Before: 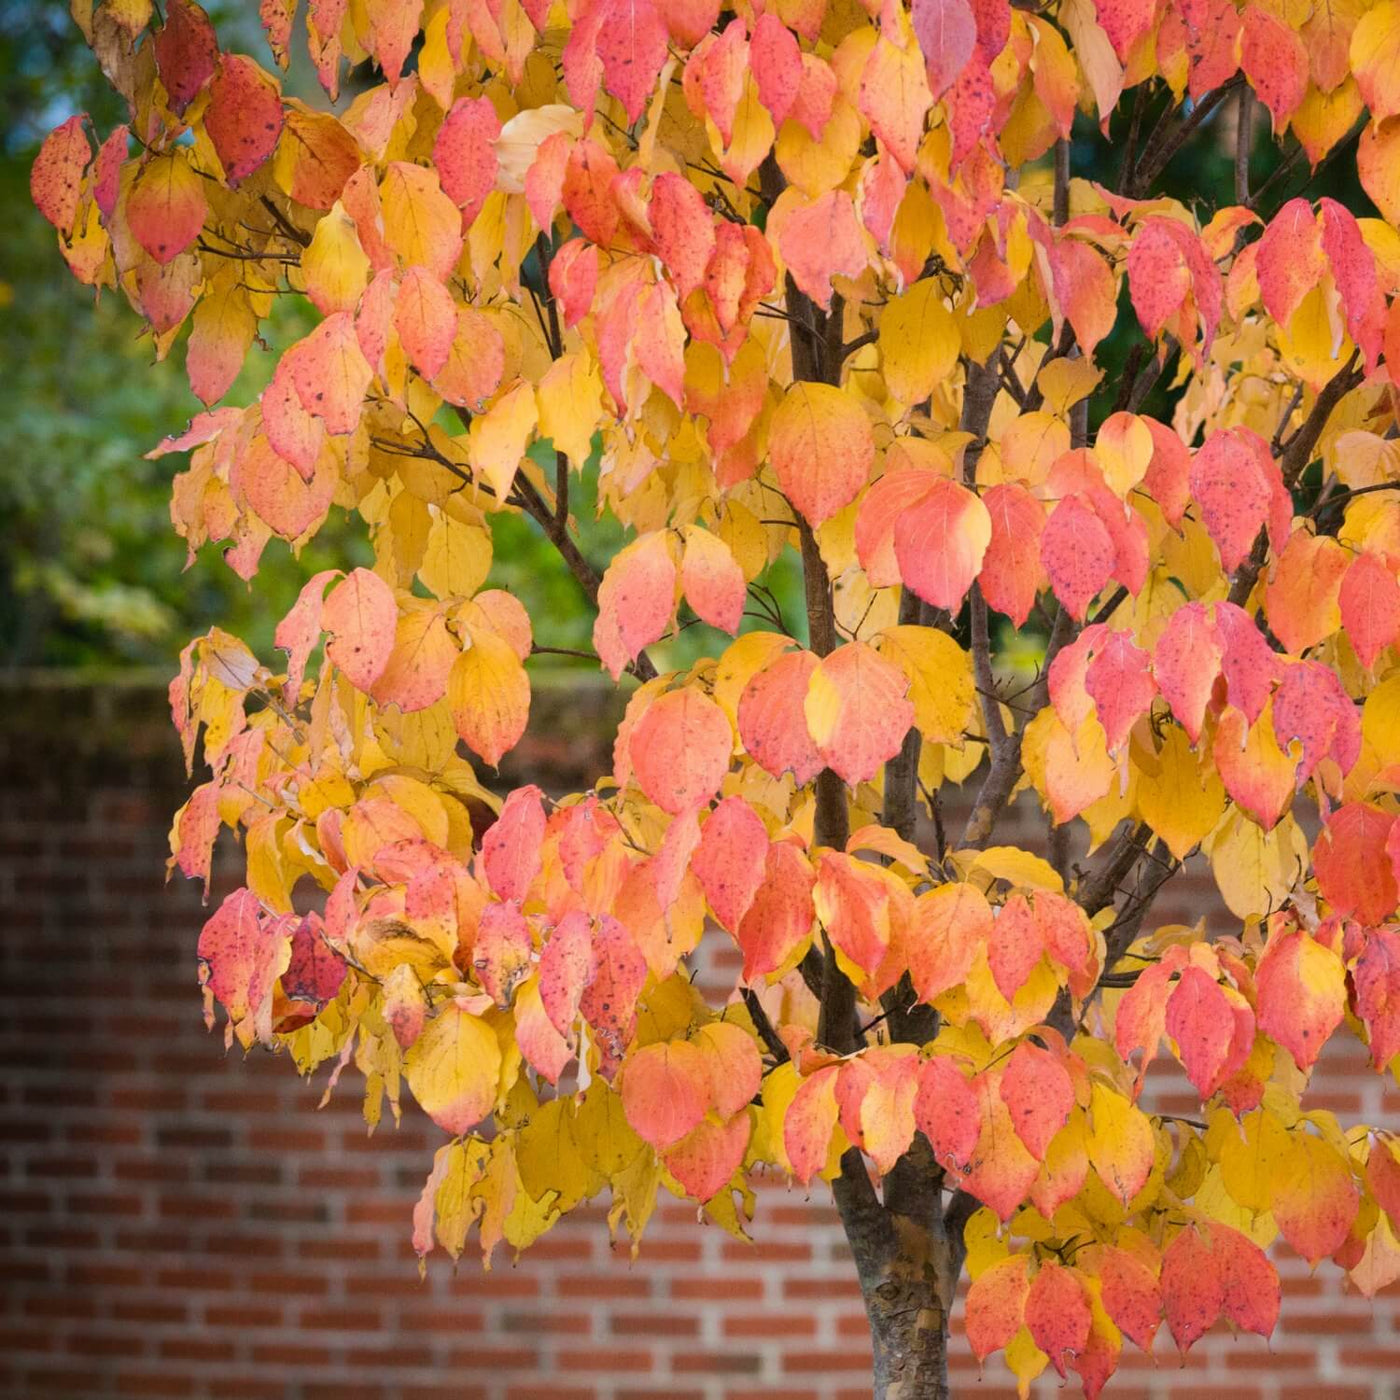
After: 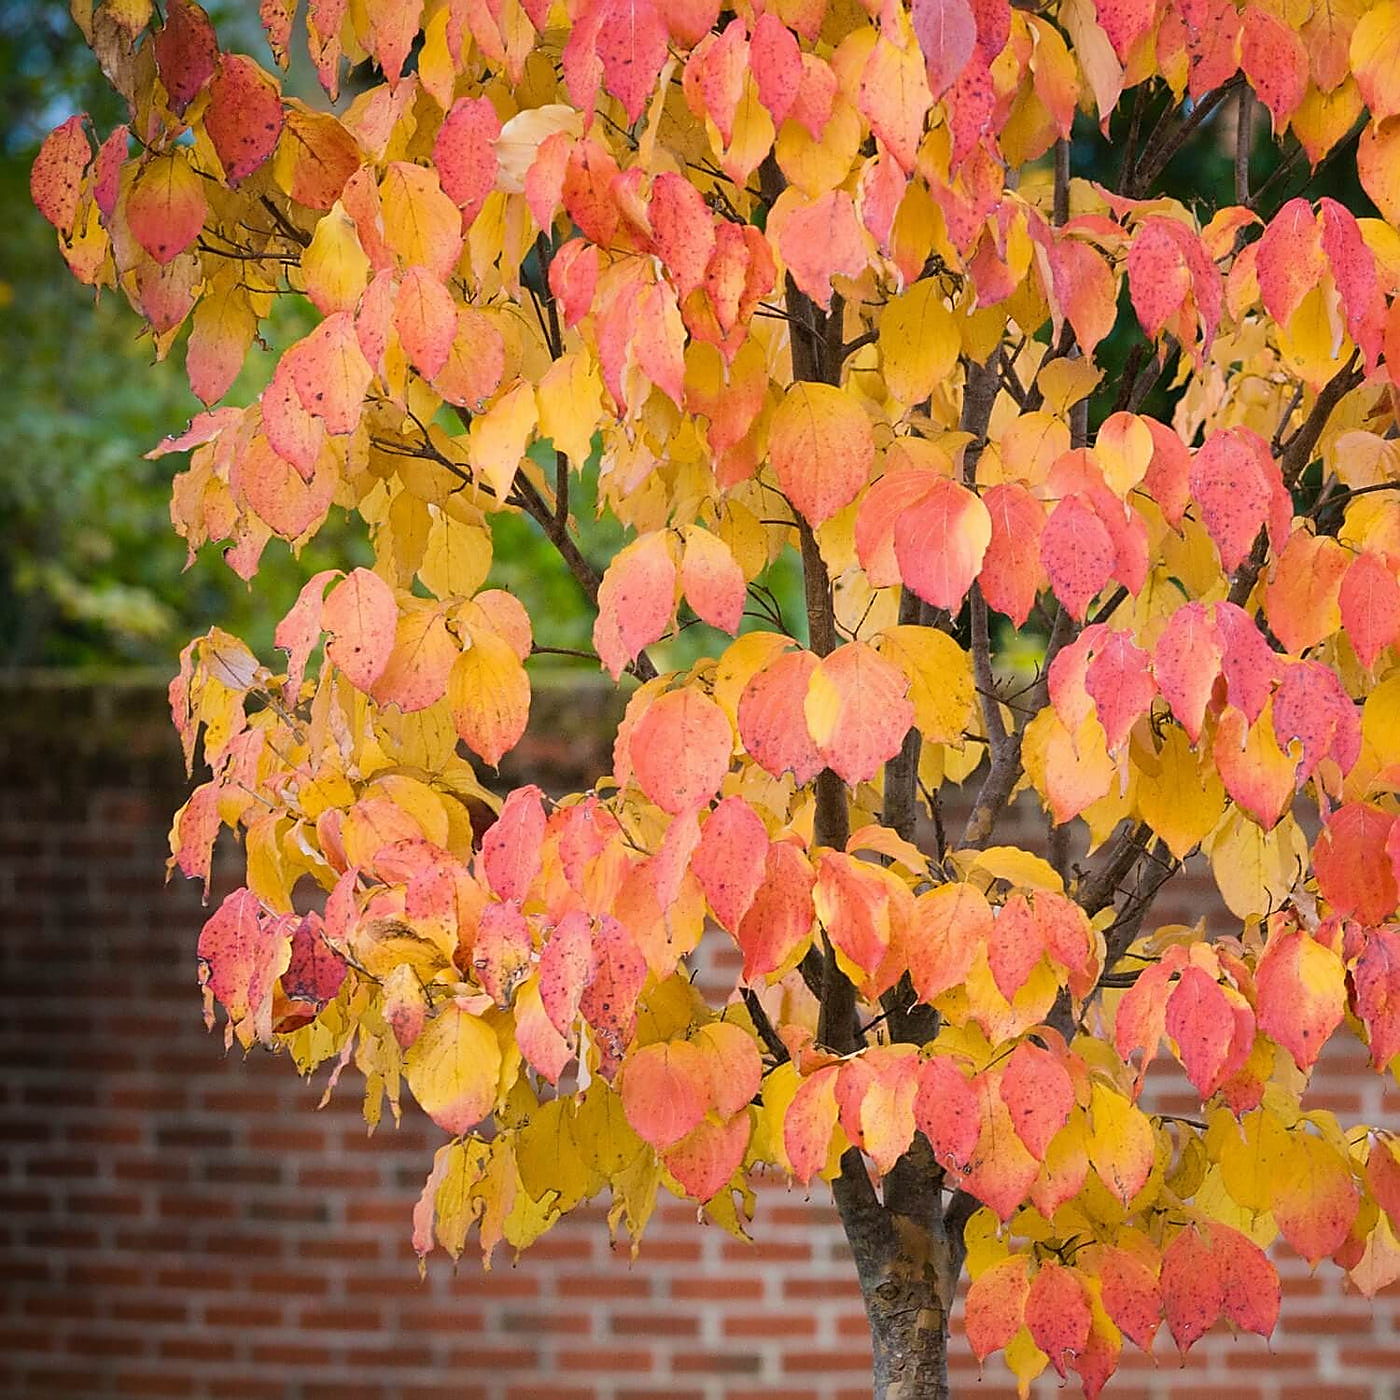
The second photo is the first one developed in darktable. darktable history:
sharpen: radius 1.402, amount 1.26, threshold 0.829
